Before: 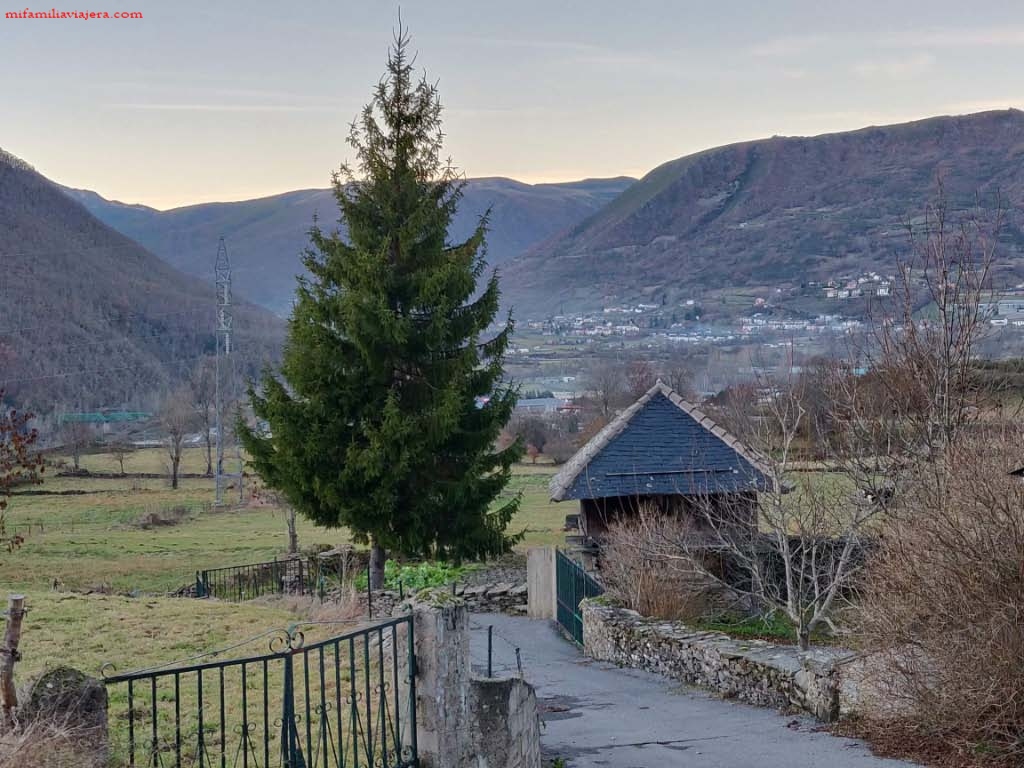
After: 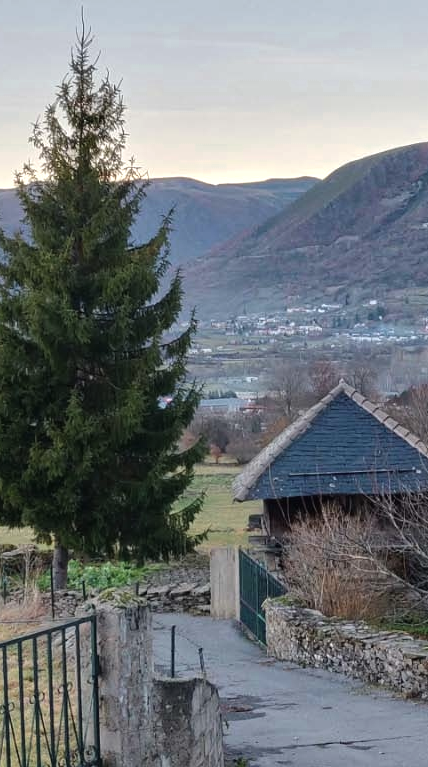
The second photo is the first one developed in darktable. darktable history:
exposure: black level correction -0.001, exposure 0.08 EV, compensate highlight preservation false
color zones: curves: ch0 [(0.018, 0.548) (0.197, 0.654) (0.425, 0.447) (0.605, 0.658) (0.732, 0.579)]; ch1 [(0.105, 0.531) (0.224, 0.531) (0.386, 0.39) (0.618, 0.456) (0.732, 0.456) (0.956, 0.421)]; ch2 [(0.039, 0.583) (0.215, 0.465) (0.399, 0.544) (0.465, 0.548) (0.614, 0.447) (0.724, 0.43) (0.882, 0.623) (0.956, 0.632)]
shadows and highlights: shadows -10.44, white point adjustment 1.43, highlights 8.67
crop: left 31.004%, right 27.176%
